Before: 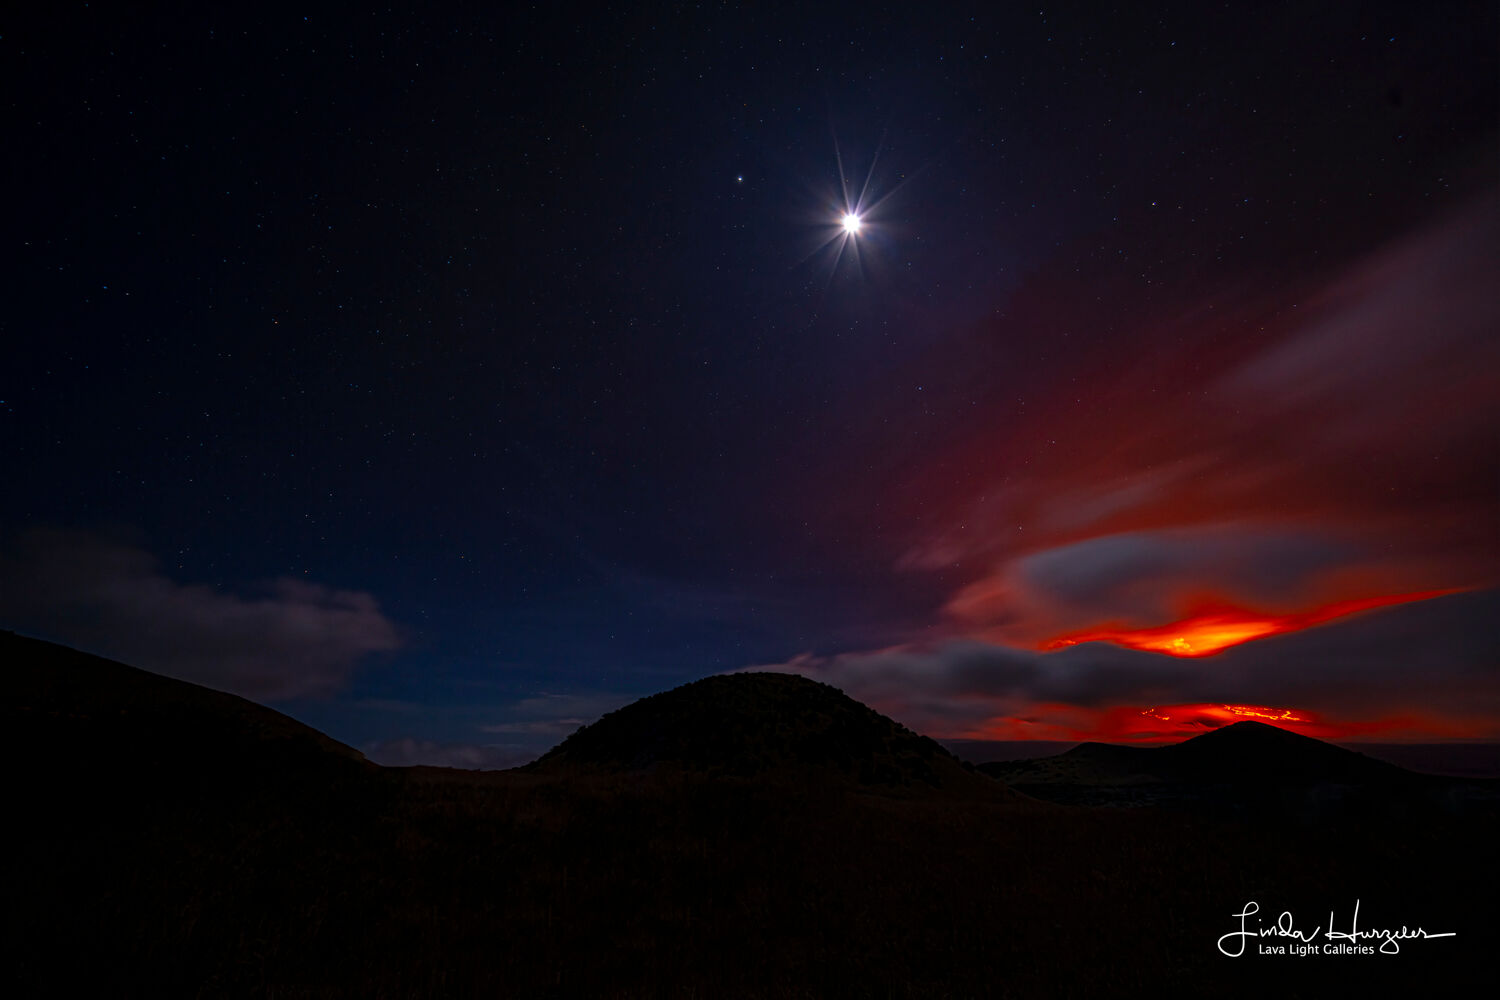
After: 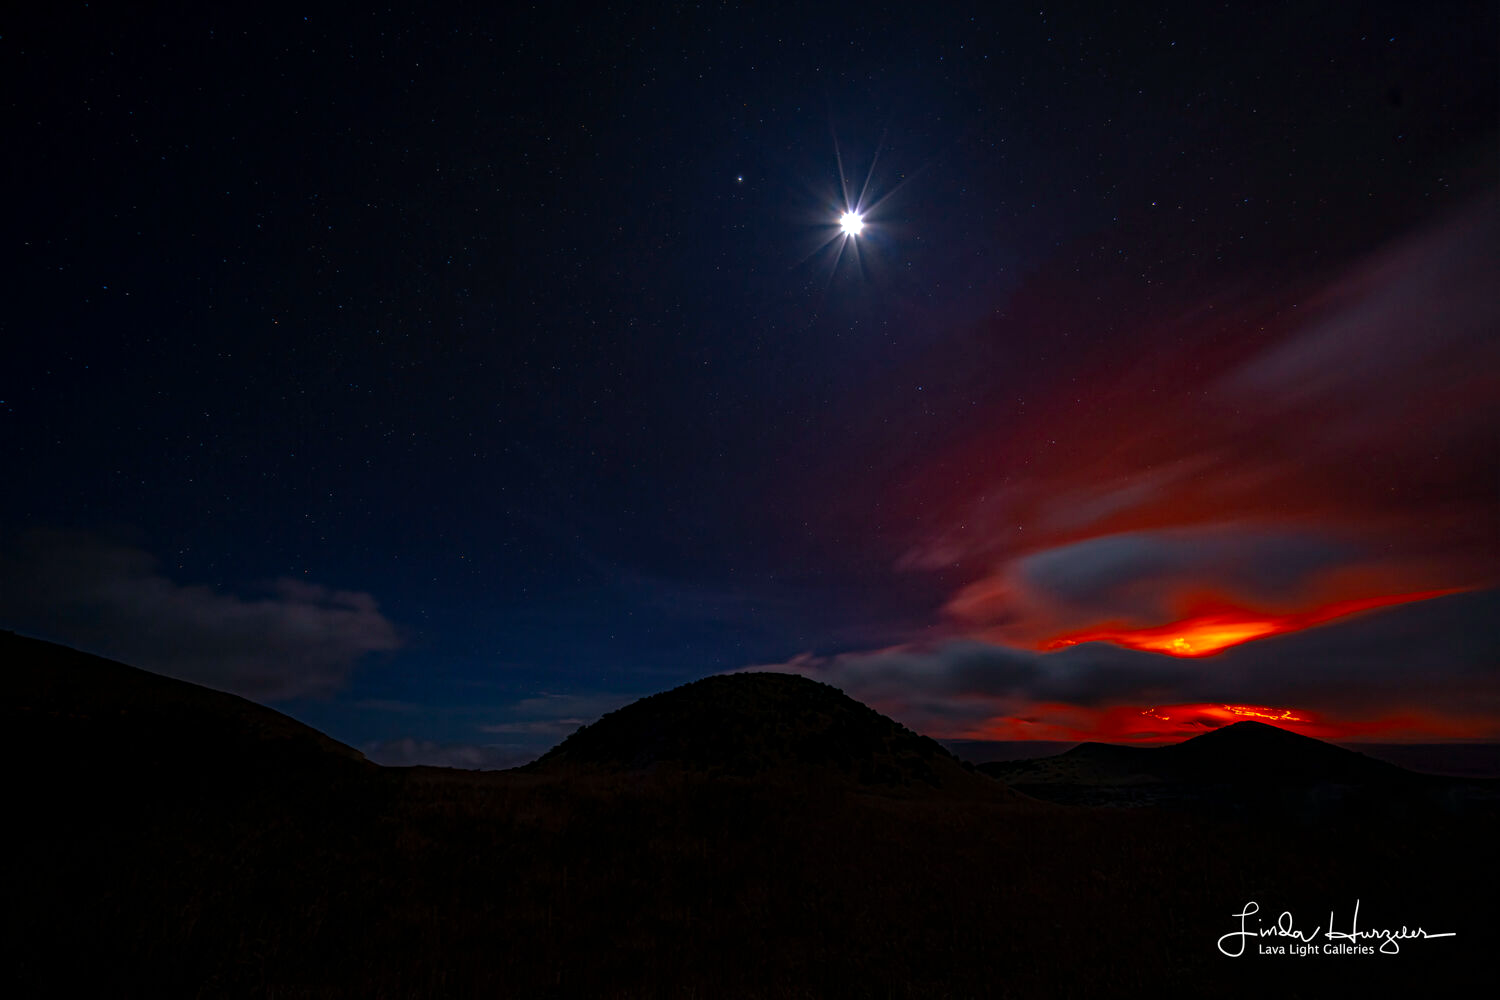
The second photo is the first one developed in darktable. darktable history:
haze removal: strength 0.285, distance 0.256, compatibility mode true, adaptive false
